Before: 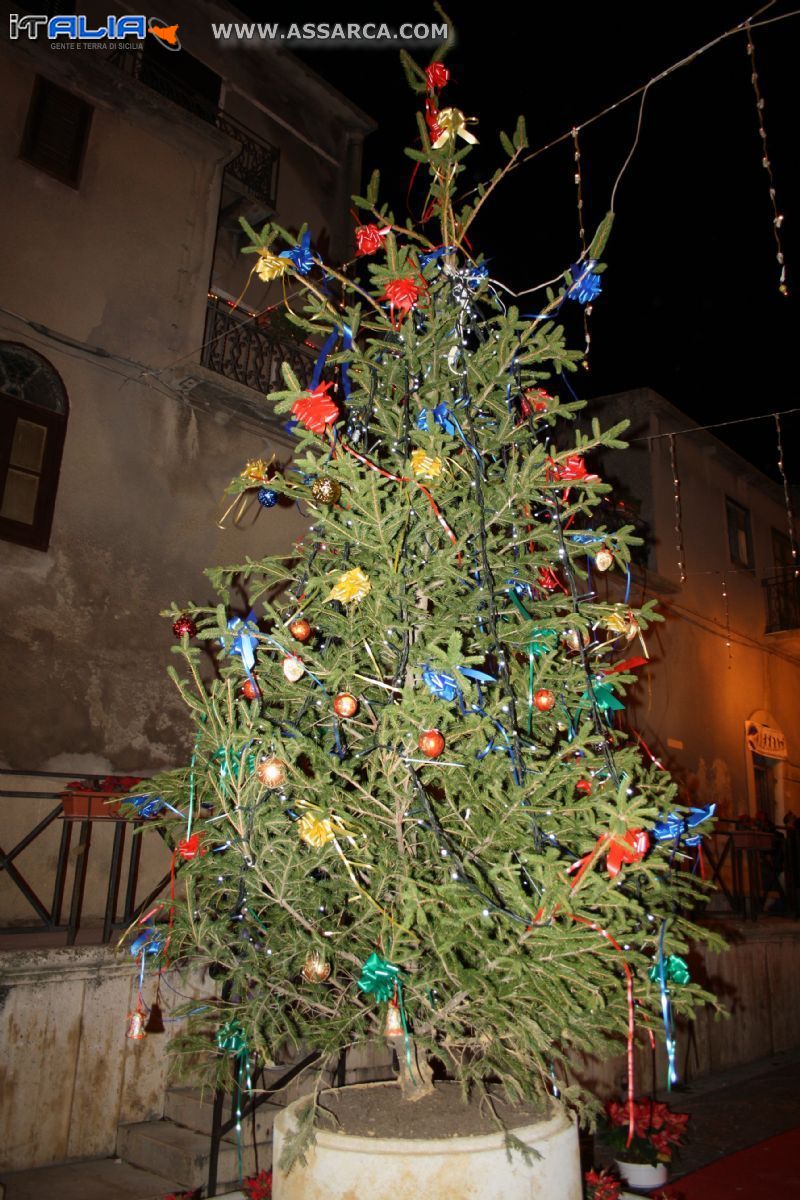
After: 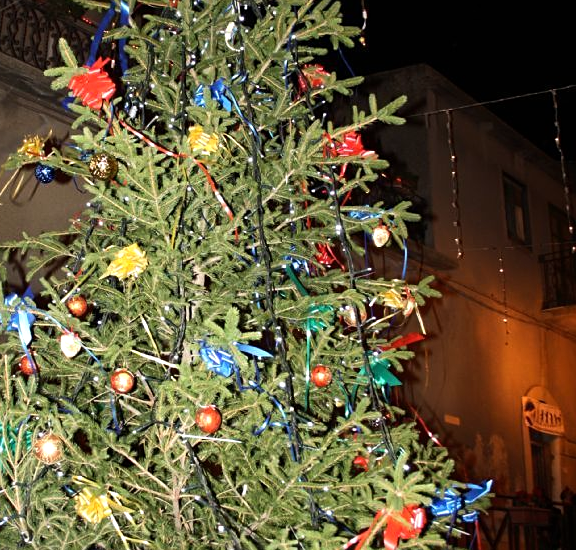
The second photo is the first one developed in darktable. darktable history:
tone equalizer: -8 EV -0.417 EV, -7 EV -0.389 EV, -6 EV -0.333 EV, -5 EV -0.222 EV, -3 EV 0.222 EV, -2 EV 0.333 EV, -1 EV 0.389 EV, +0 EV 0.417 EV, edges refinement/feathering 500, mask exposure compensation -1.57 EV, preserve details no
crop and rotate: left 27.938%, top 27.046%, bottom 27.046%
sharpen: amount 0.2
